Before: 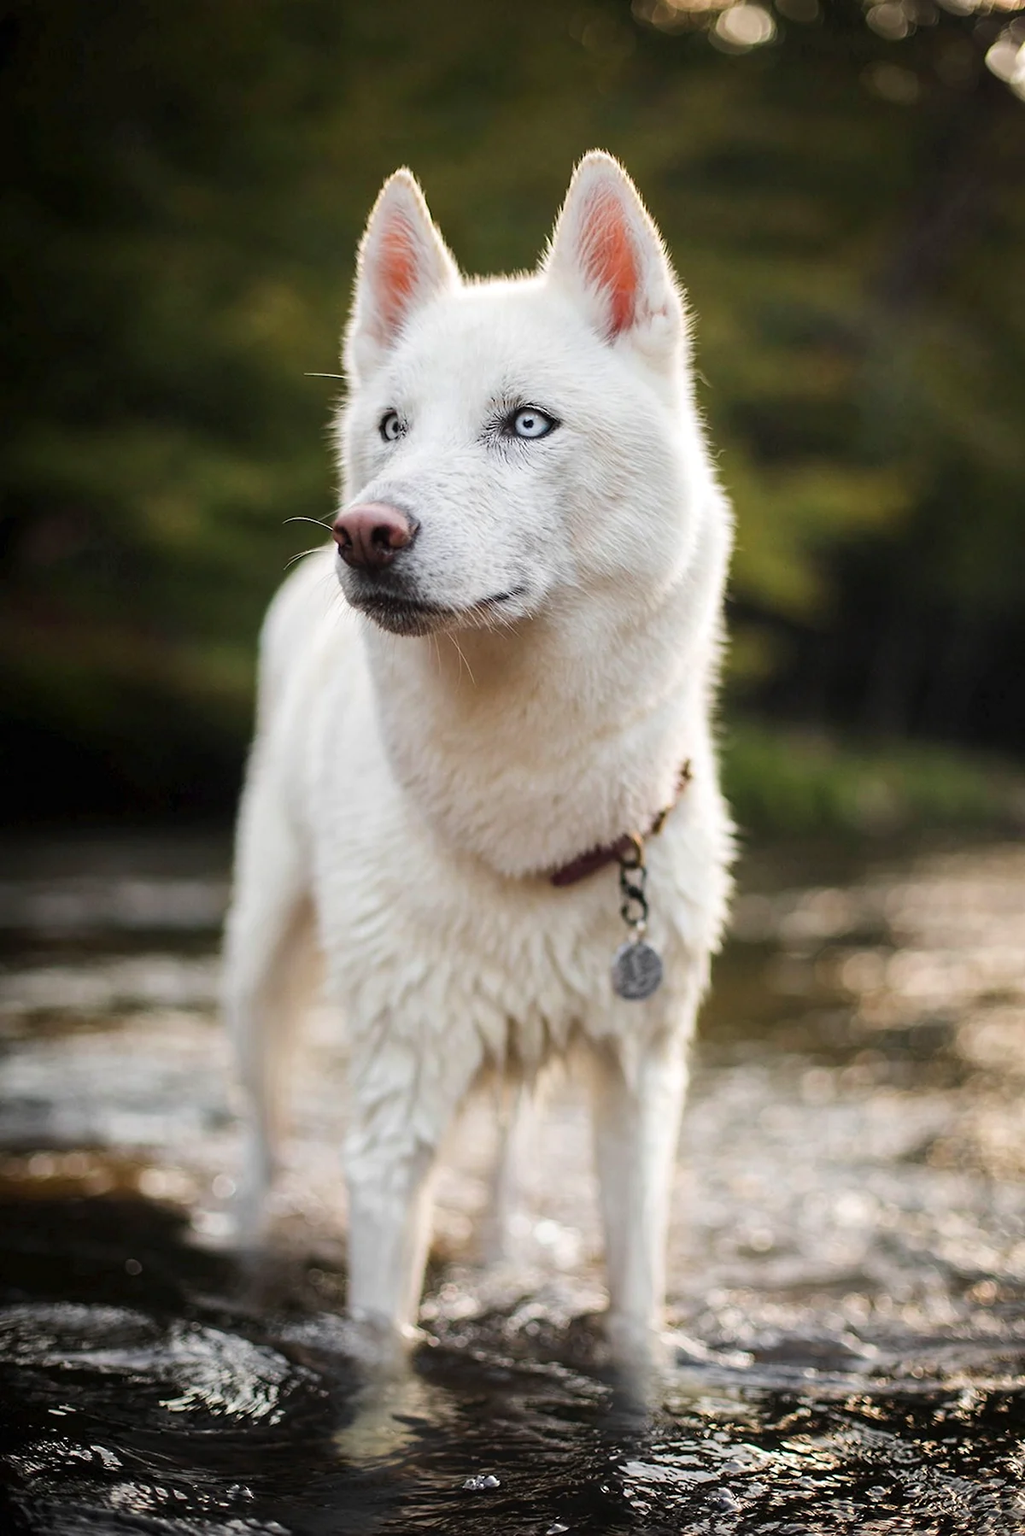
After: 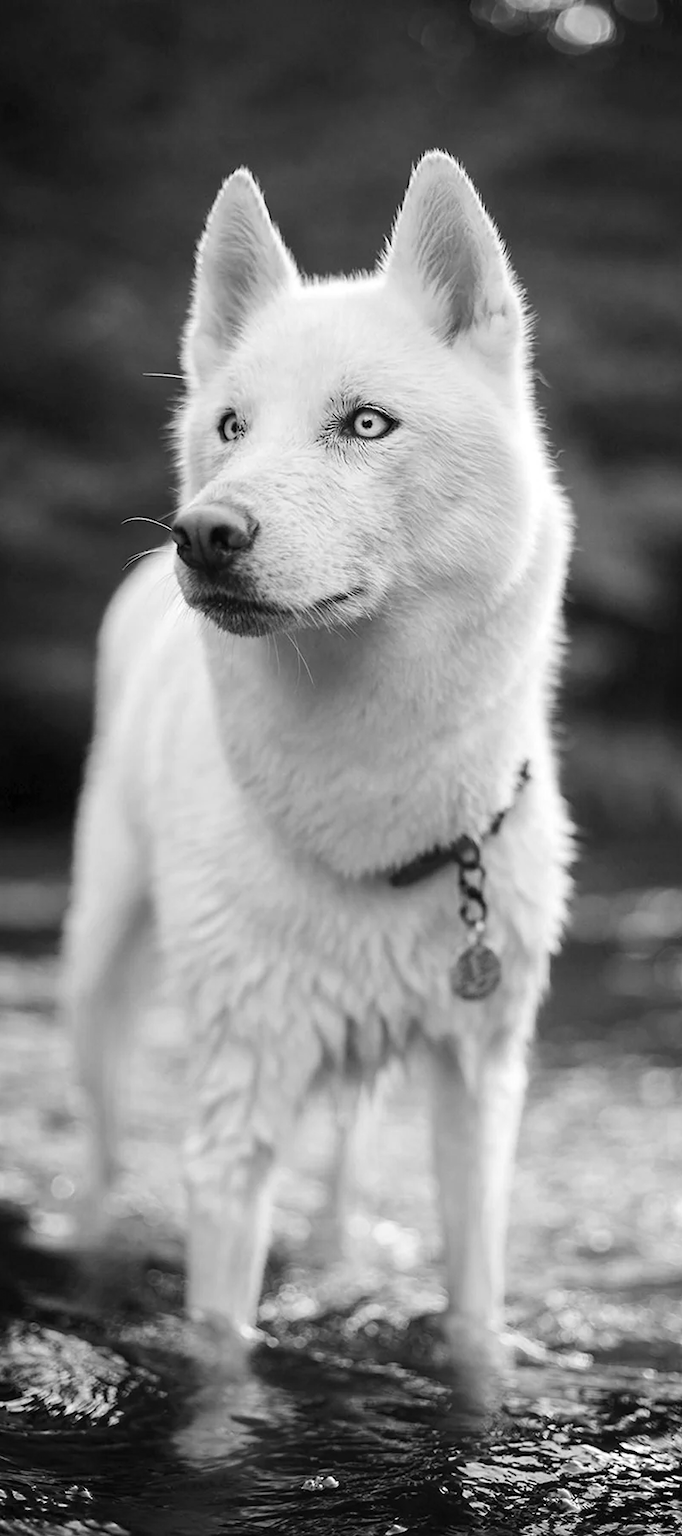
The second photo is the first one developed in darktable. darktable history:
crop and rotate: left 15.754%, right 17.579%
monochrome: on, module defaults
